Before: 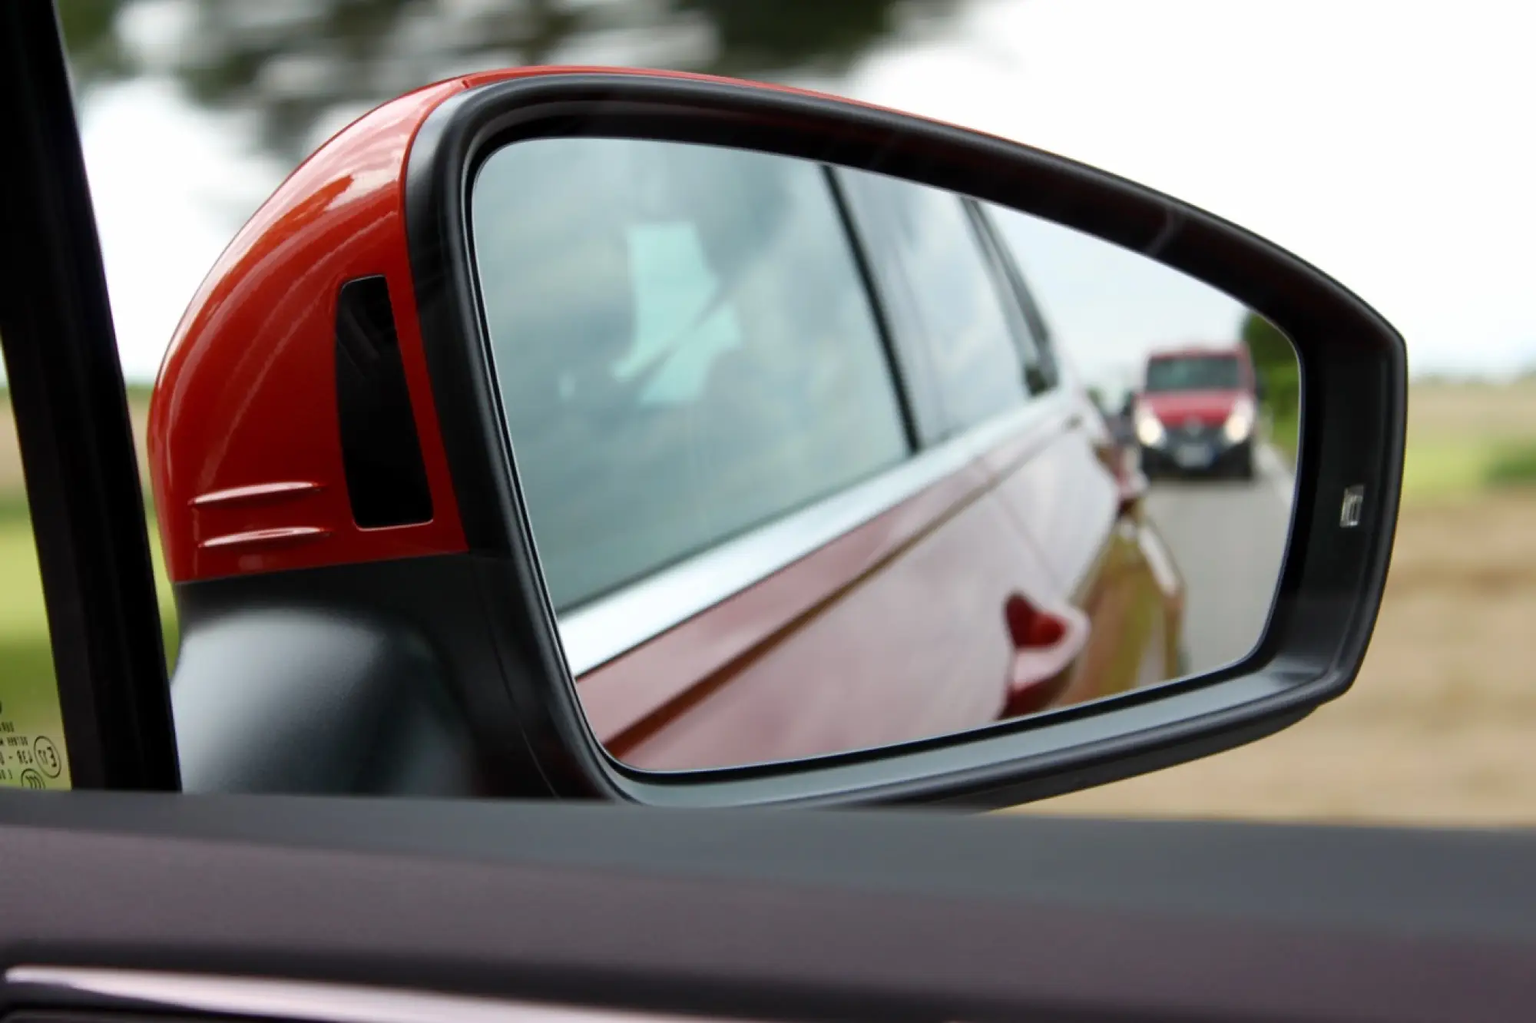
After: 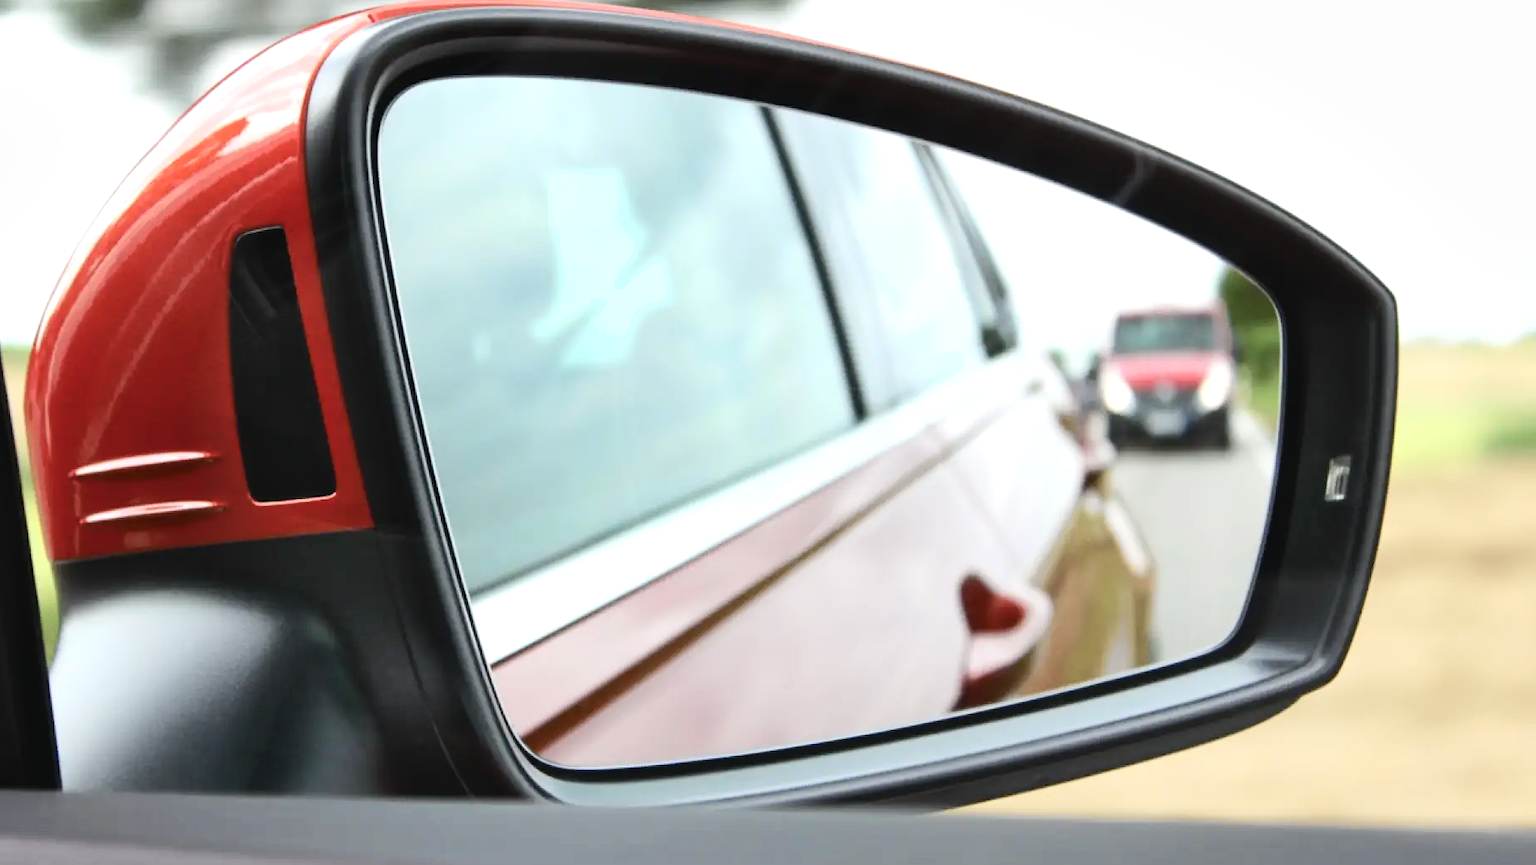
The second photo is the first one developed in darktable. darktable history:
contrast brightness saturation: contrast -0.11
tone curve: curves: ch0 [(0, 0) (0.078, 0.052) (0.236, 0.22) (0.427, 0.472) (0.508, 0.586) (0.654, 0.742) (0.793, 0.851) (0.994, 0.974)]; ch1 [(0, 0) (0.161, 0.092) (0.35, 0.33) (0.392, 0.392) (0.456, 0.456) (0.505, 0.502) (0.537, 0.518) (0.553, 0.534) (0.602, 0.579) (0.718, 0.718) (1, 1)]; ch2 [(0, 0) (0.346, 0.362) (0.411, 0.412) (0.502, 0.502) (0.531, 0.521) (0.586, 0.59) (0.621, 0.604) (1, 1)], color space Lab, independent channels, preserve colors none
crop: left 8.155%, top 6.611%, bottom 15.385%
shadows and highlights: radius 44.78, white point adjustment 6.64, compress 79.65%, highlights color adjustment 78.42%, soften with gaussian
exposure: exposure 0.6 EV, compensate highlight preservation false
